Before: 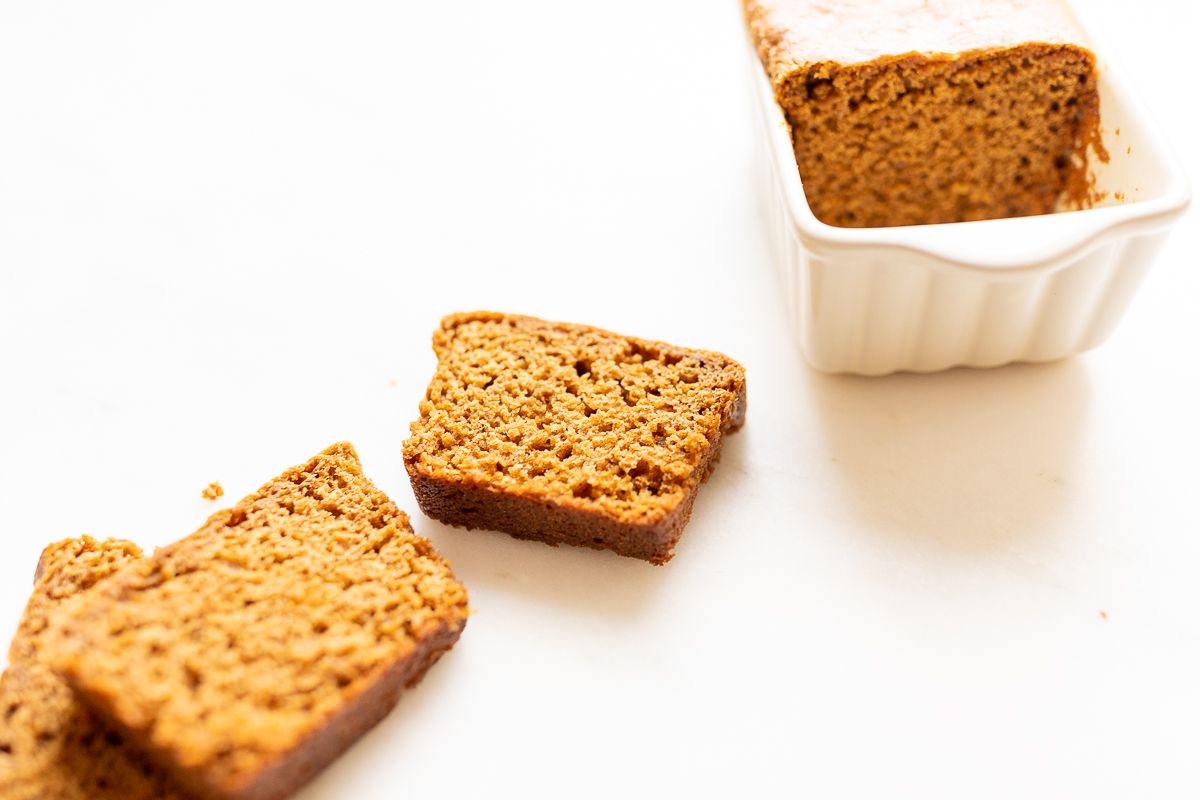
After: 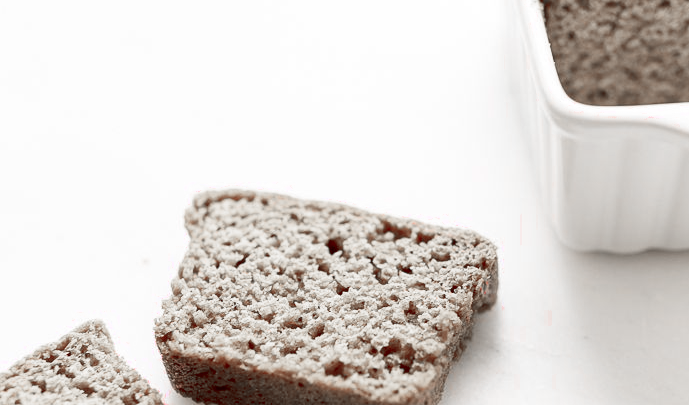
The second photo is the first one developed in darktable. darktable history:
haze removal: compatibility mode true, adaptive false
color balance rgb: linear chroma grading › global chroma 49.823%, perceptual saturation grading › global saturation -0.1%
crop: left 20.705%, top 15.294%, right 21.811%, bottom 34.078%
color zones: curves: ch0 [(0, 0.278) (0.143, 0.5) (0.286, 0.5) (0.429, 0.5) (0.571, 0.5) (0.714, 0.5) (0.857, 0.5) (1, 0.5)]; ch1 [(0, 1) (0.143, 0.165) (0.286, 0) (0.429, 0) (0.571, 0) (0.714, 0) (0.857, 0.5) (1, 0.5)]; ch2 [(0, 0.508) (0.143, 0.5) (0.286, 0.5) (0.429, 0.5) (0.571, 0.5) (0.714, 0.5) (0.857, 0.5) (1, 0.5)]
